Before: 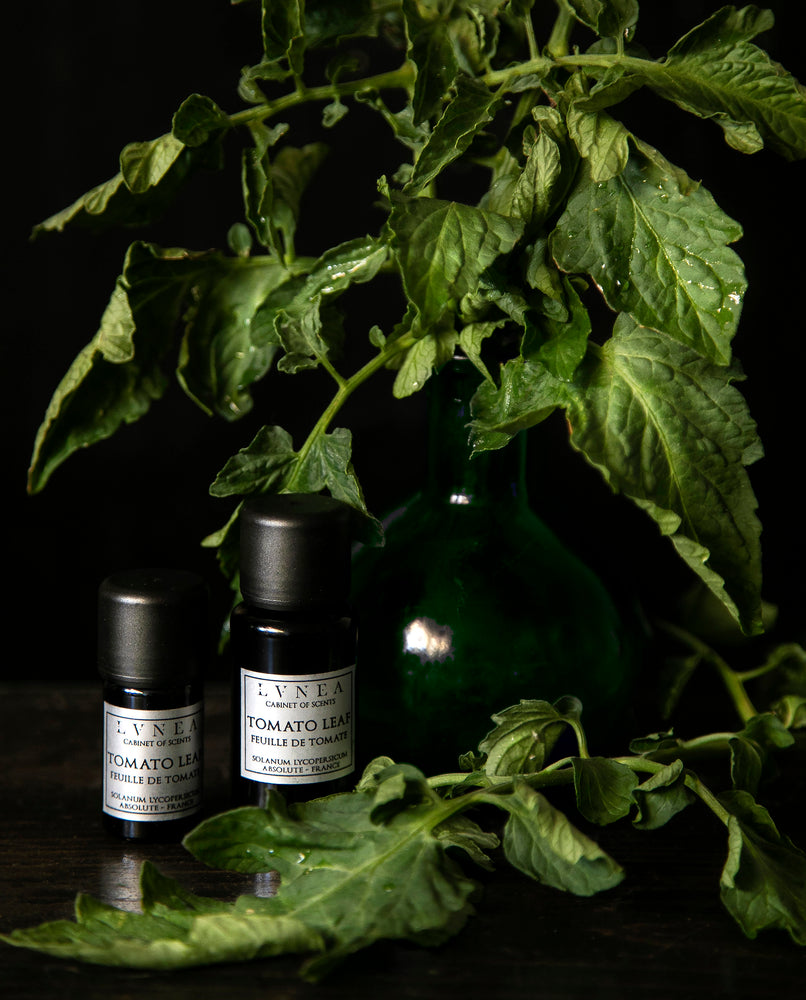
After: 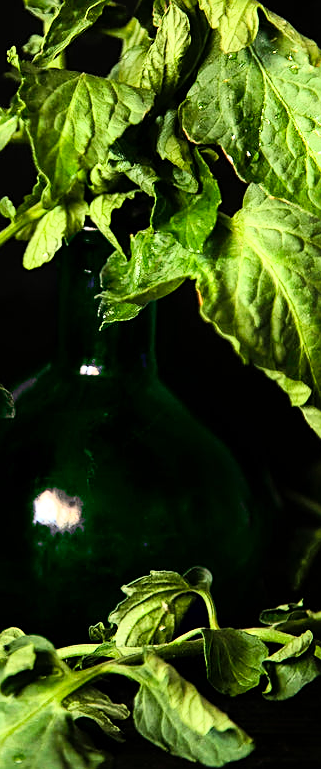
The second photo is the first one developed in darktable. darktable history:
sharpen: on, module defaults
tone curve: curves: ch0 [(0, 0) (0.003, 0.003) (0.011, 0.011) (0.025, 0.026) (0.044, 0.045) (0.069, 0.087) (0.1, 0.141) (0.136, 0.202) (0.177, 0.271) (0.224, 0.357) (0.277, 0.461) (0.335, 0.583) (0.399, 0.685) (0.468, 0.782) (0.543, 0.867) (0.623, 0.927) (0.709, 0.96) (0.801, 0.975) (0.898, 0.987) (1, 1)], color space Lab, linked channels, preserve colors none
crop: left 46.022%, top 12.991%, right 14.081%, bottom 10.084%
